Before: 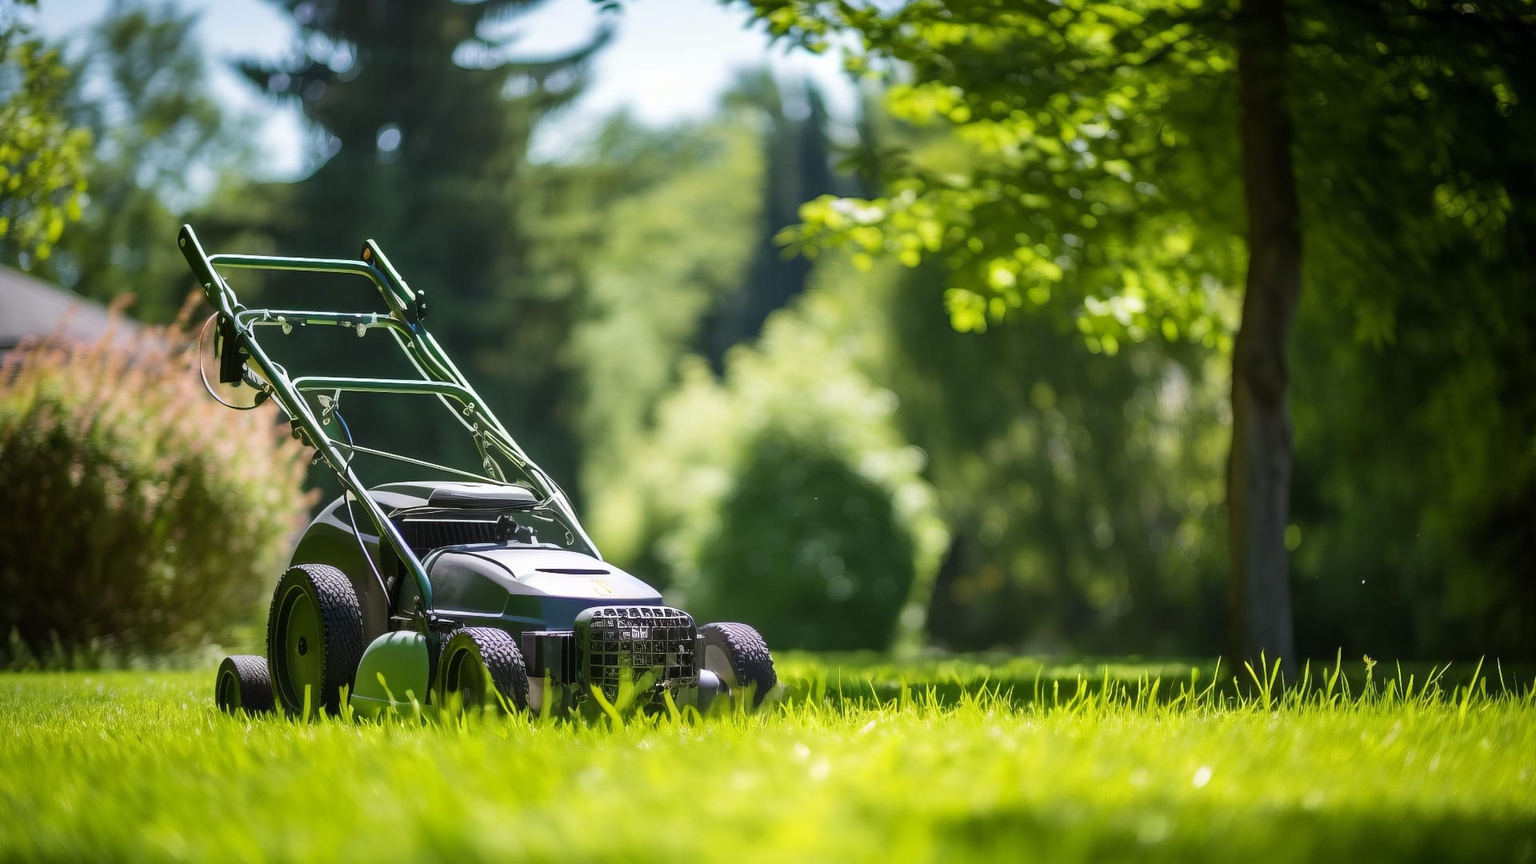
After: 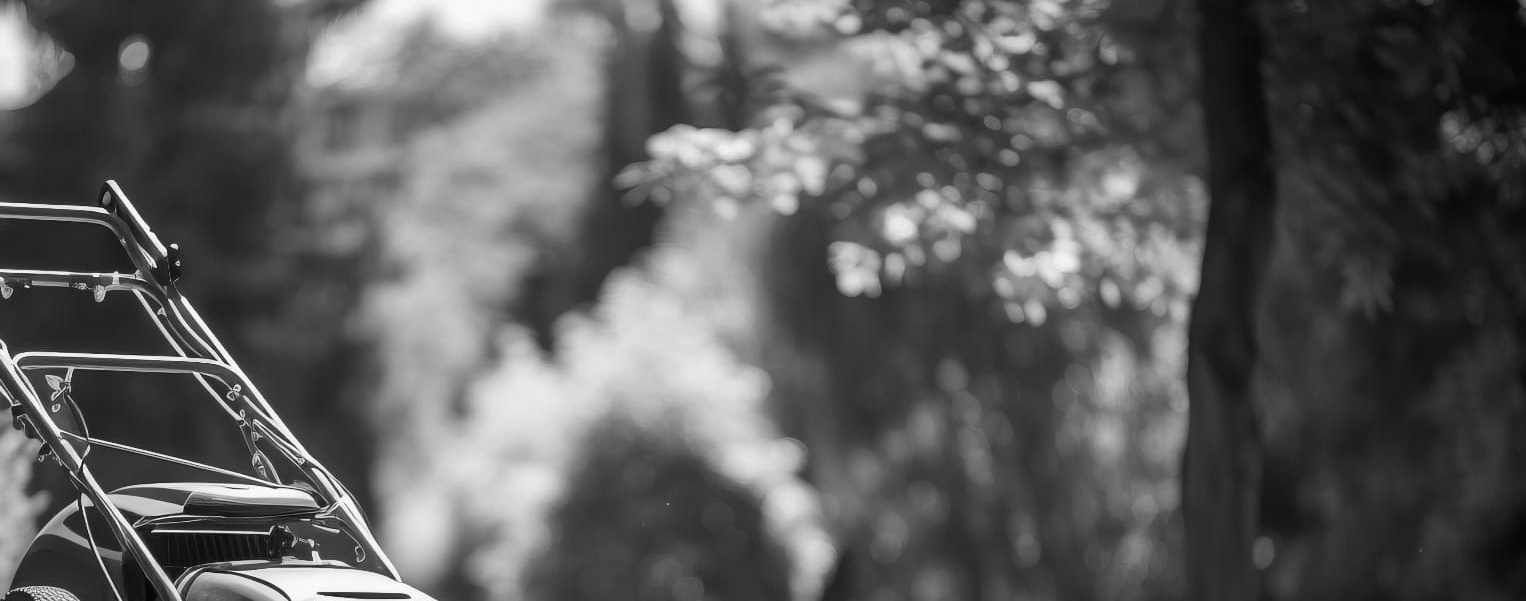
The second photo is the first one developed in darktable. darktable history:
monochrome: a -6.99, b 35.61, size 1.4
crop: left 18.38%, top 11.092%, right 2.134%, bottom 33.217%
